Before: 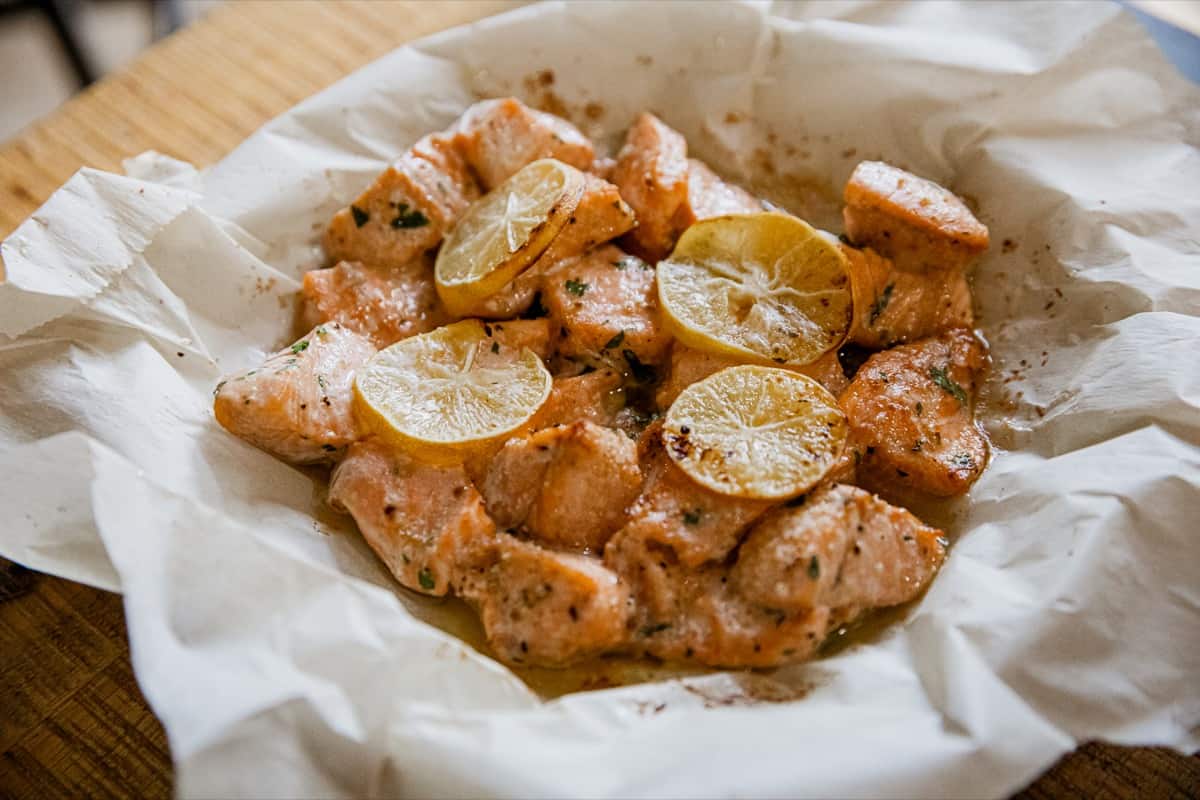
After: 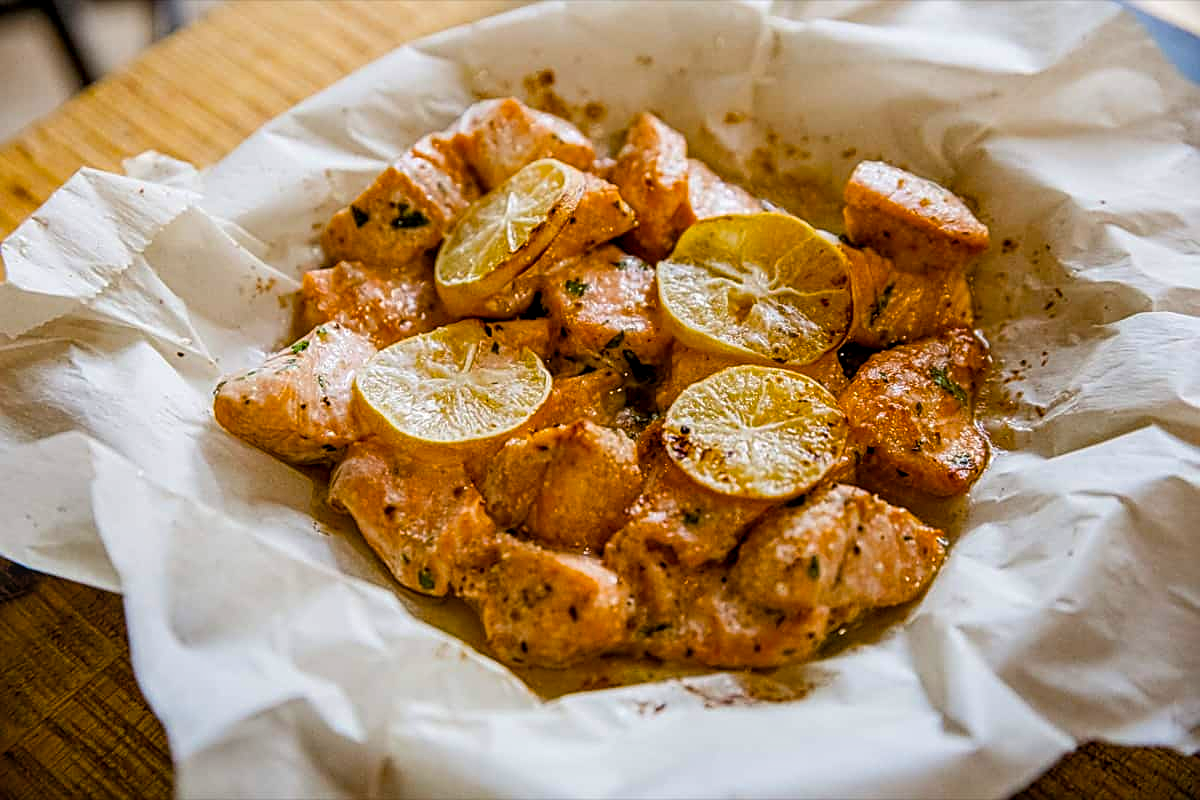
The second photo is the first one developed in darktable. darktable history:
color balance rgb: linear chroma grading › global chroma 15%, perceptual saturation grading › global saturation 30%
local contrast: on, module defaults
sharpen: on, module defaults
